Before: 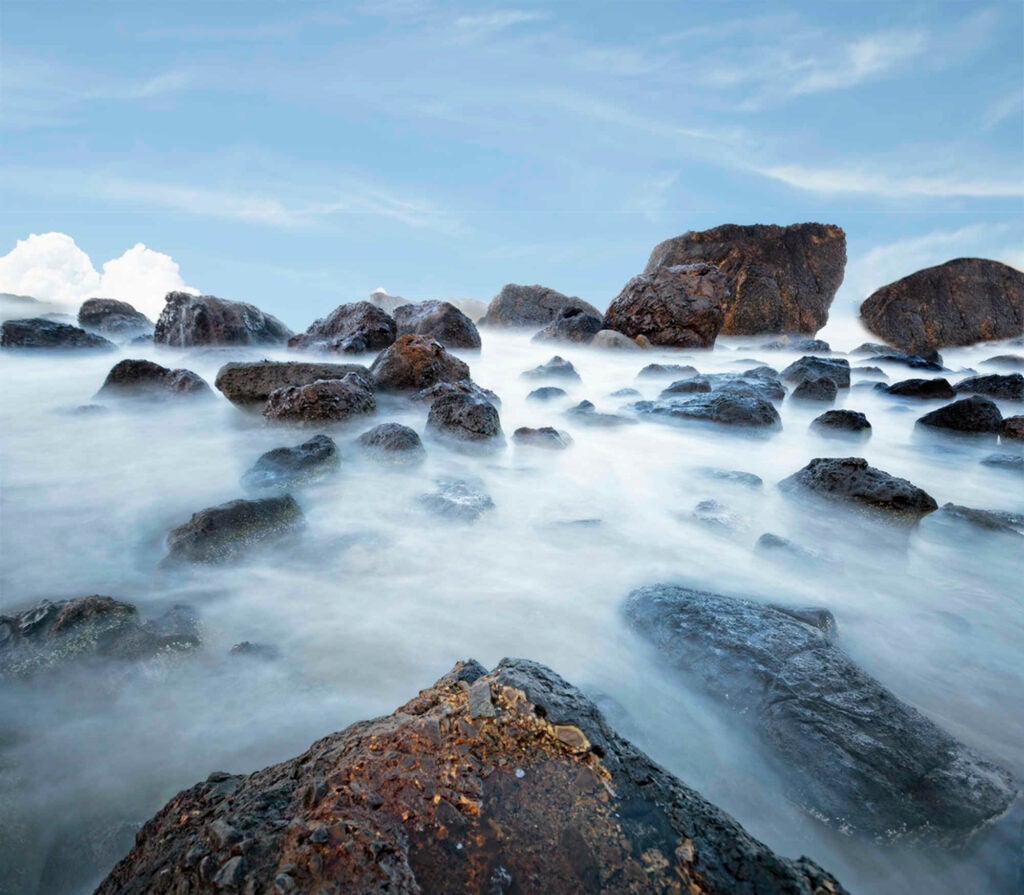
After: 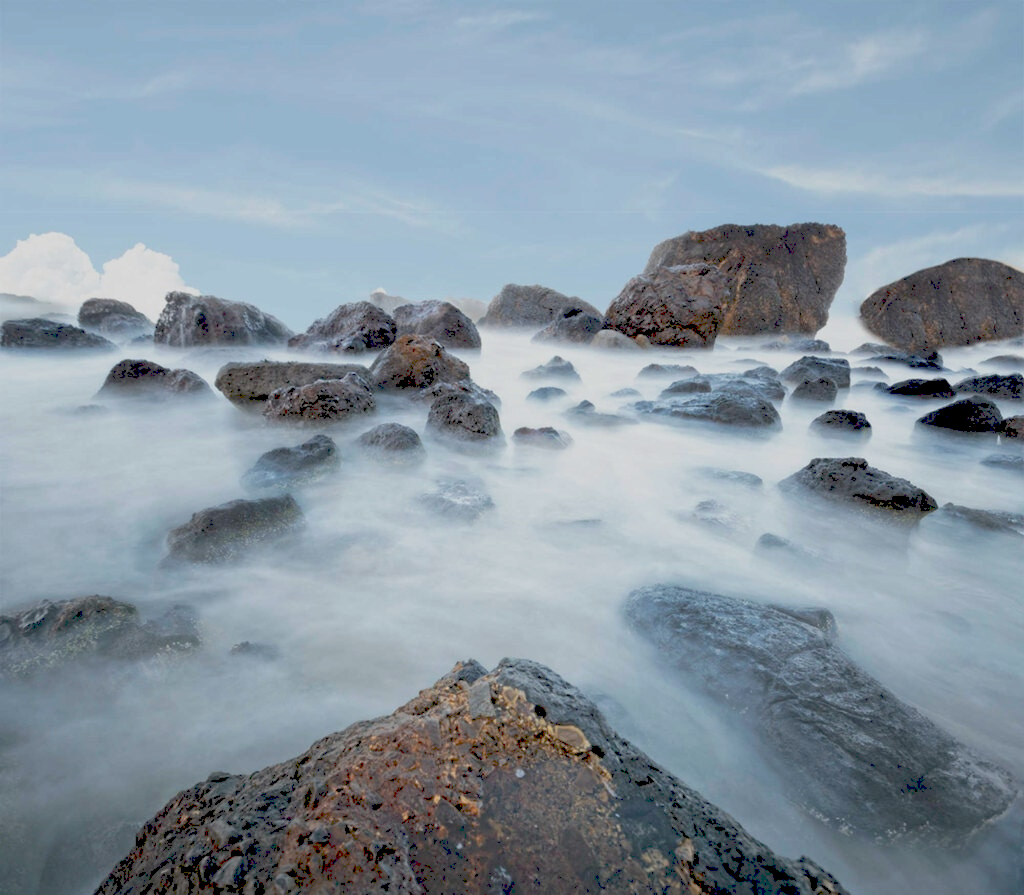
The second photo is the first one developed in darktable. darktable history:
tone curve: curves: ch0 [(0, 0) (0.003, 0.238) (0.011, 0.238) (0.025, 0.242) (0.044, 0.256) (0.069, 0.277) (0.1, 0.294) (0.136, 0.315) (0.177, 0.345) (0.224, 0.379) (0.277, 0.419) (0.335, 0.463) (0.399, 0.511) (0.468, 0.566) (0.543, 0.627) (0.623, 0.687) (0.709, 0.75) (0.801, 0.824) (0.898, 0.89) (1, 1)], preserve colors none
exposure: black level correction 0.011, exposure -0.478 EV, compensate highlight preservation false
